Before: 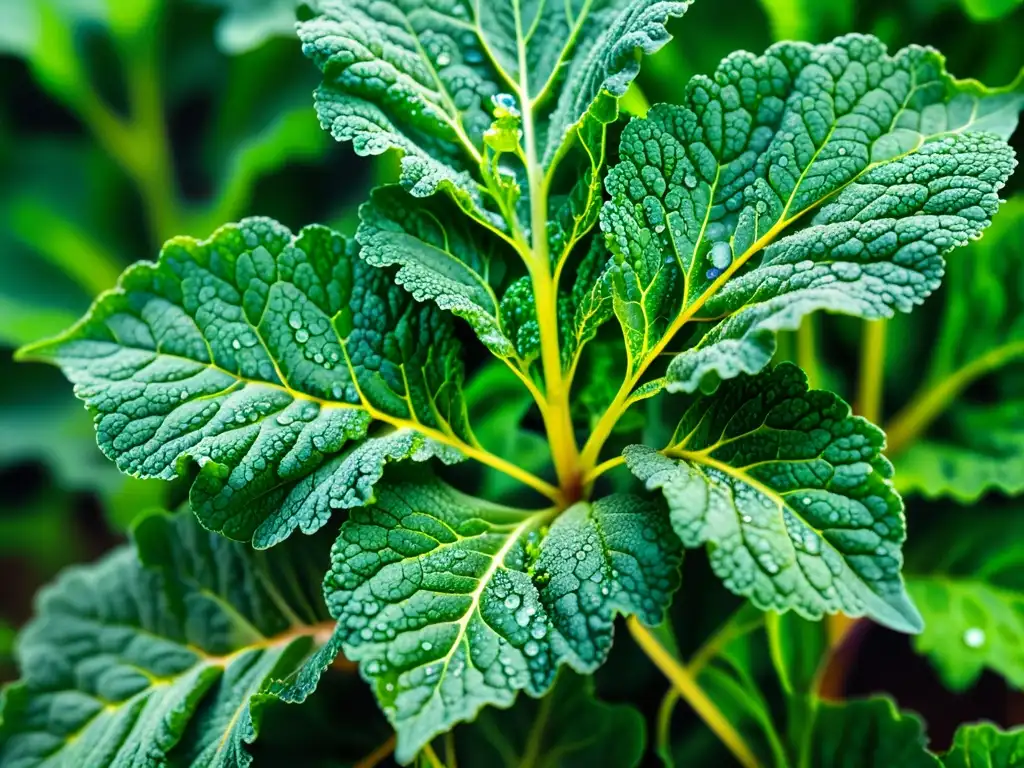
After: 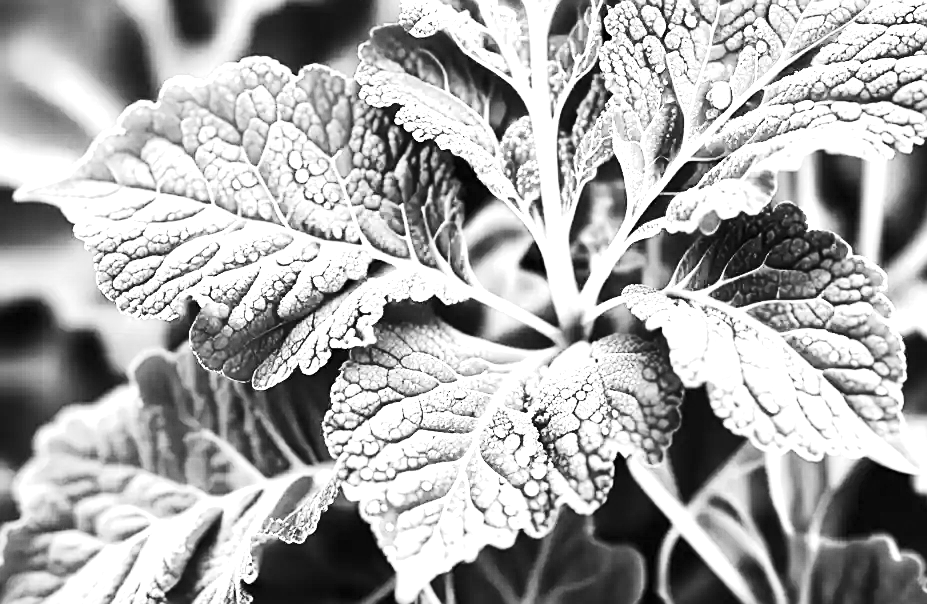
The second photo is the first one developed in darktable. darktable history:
color balance rgb: perceptual saturation grading › global saturation 20%, perceptual saturation grading › highlights -25%, perceptual saturation grading › shadows 25%
exposure: black level correction 0, exposure 1.9 EV, compensate highlight preservation false
sharpen: on, module defaults
crop: top 20.916%, right 9.437%, bottom 0.316%
monochrome: a 30.25, b 92.03
contrast brightness saturation: contrast 0.28
